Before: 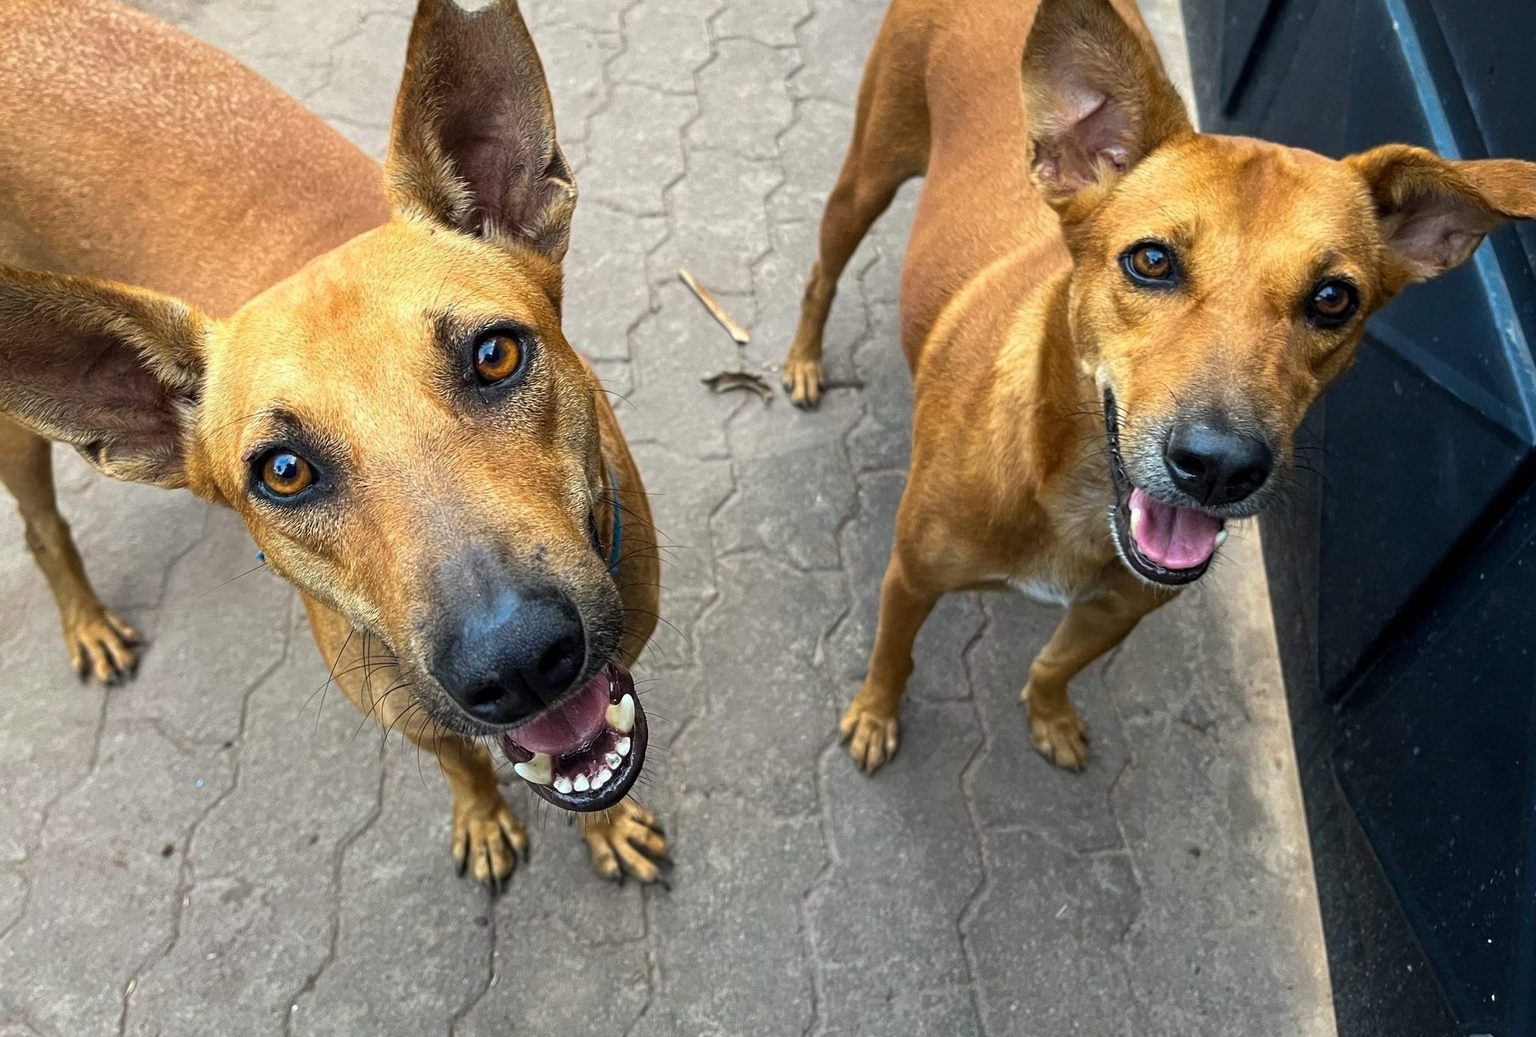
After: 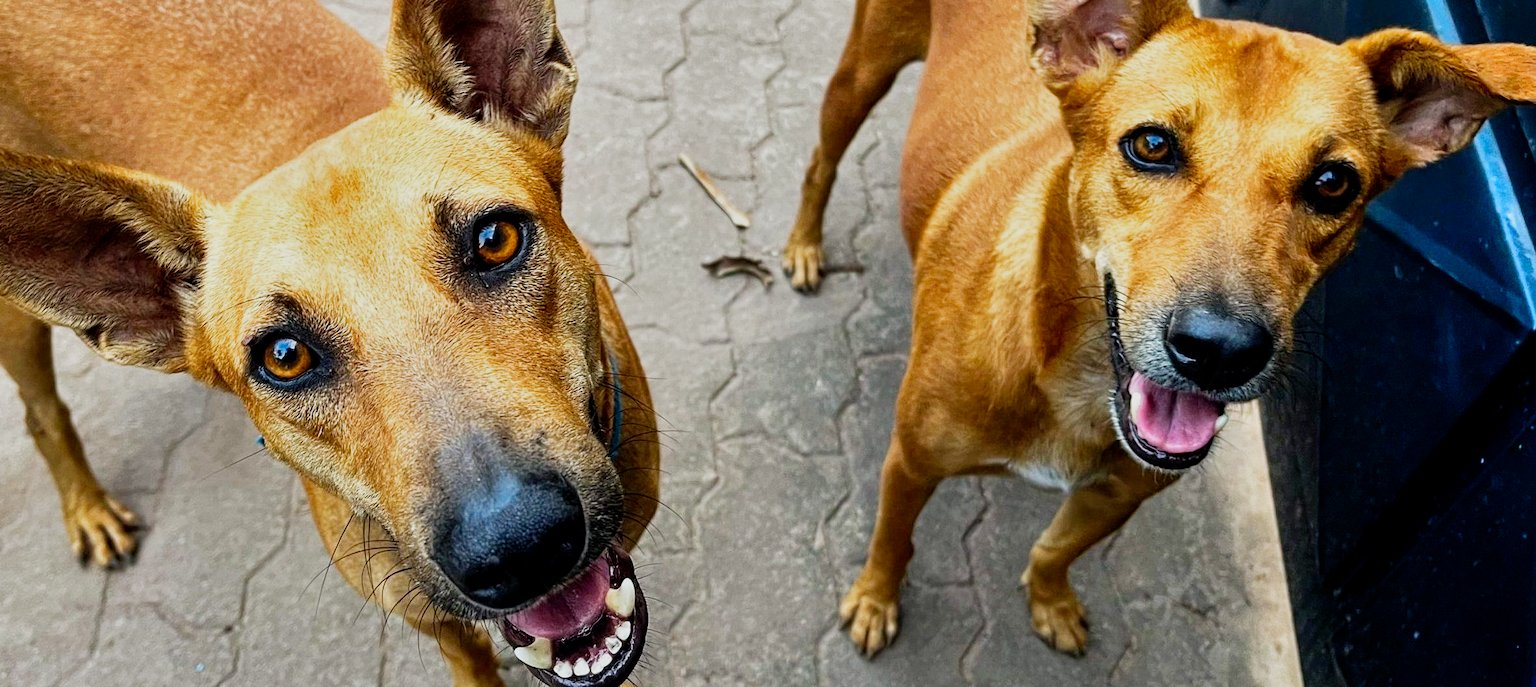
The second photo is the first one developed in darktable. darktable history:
filmic rgb: middle gray luminance 12.64%, black relative exposure -10.16 EV, white relative exposure 3.47 EV, target black luminance 0%, hardness 5.7, latitude 44.81%, contrast 1.234, highlights saturation mix 4.47%, shadows ↔ highlights balance 26.51%, preserve chrominance no, color science v5 (2021), contrast in shadows safe, contrast in highlights safe
crop: top 11.168%, bottom 22.562%
shadows and highlights: soften with gaussian
